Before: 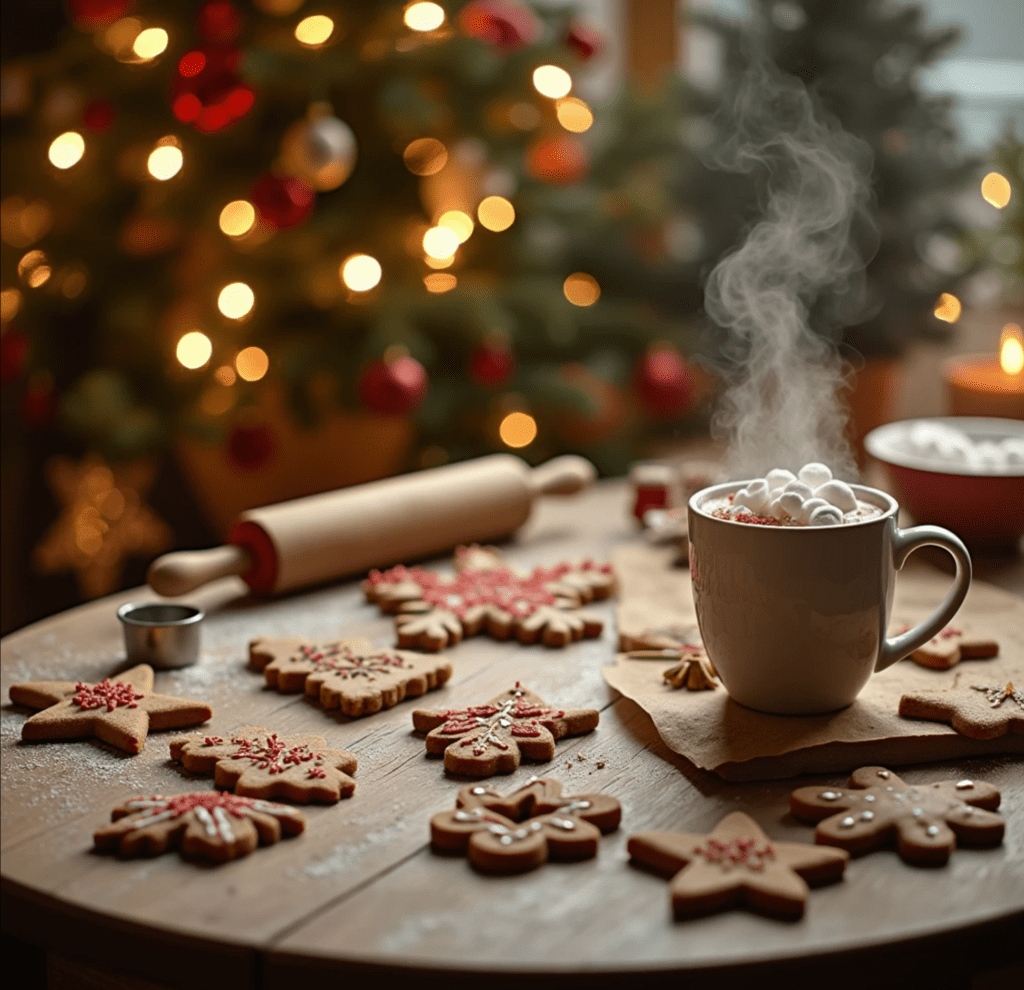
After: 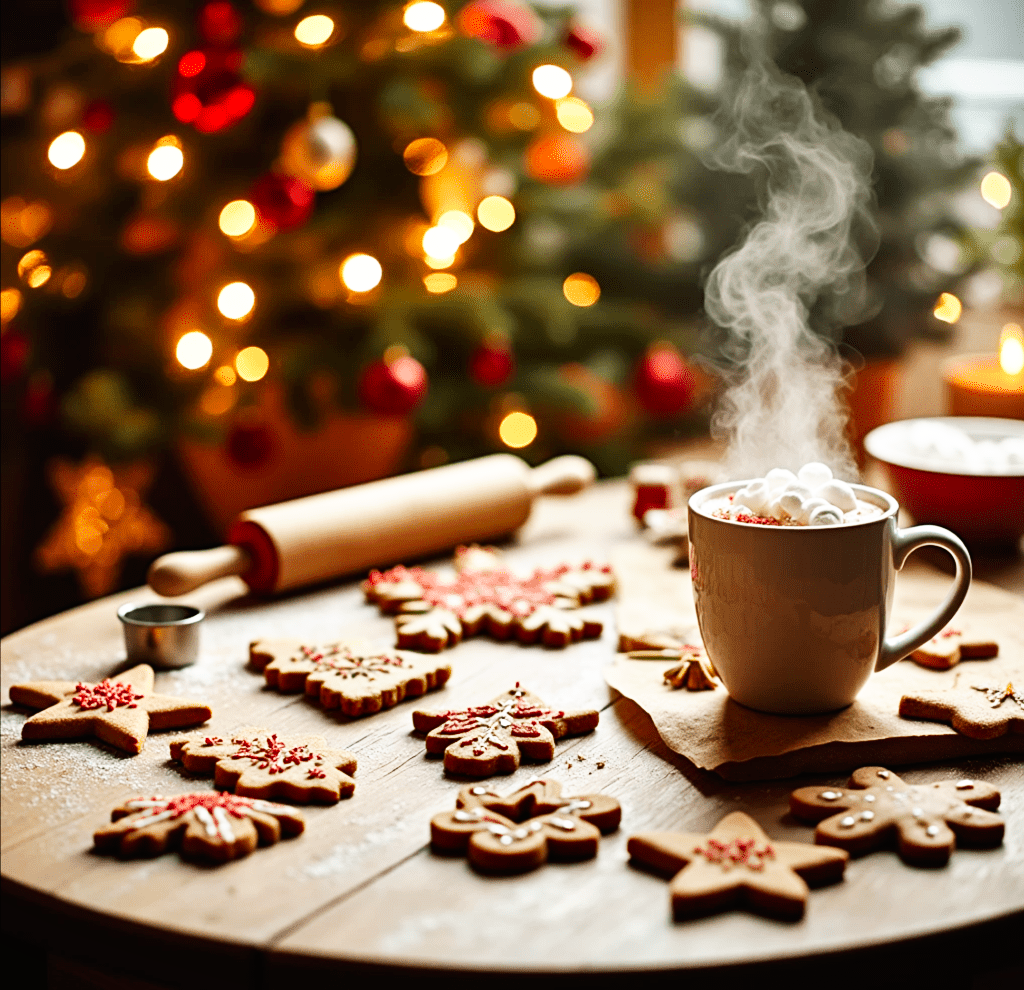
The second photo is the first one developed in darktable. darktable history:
shadows and highlights: shadows 20.91, highlights -82.73, soften with gaussian
base curve: curves: ch0 [(0, 0) (0.007, 0.004) (0.027, 0.03) (0.046, 0.07) (0.207, 0.54) (0.442, 0.872) (0.673, 0.972) (1, 1)], preserve colors none
